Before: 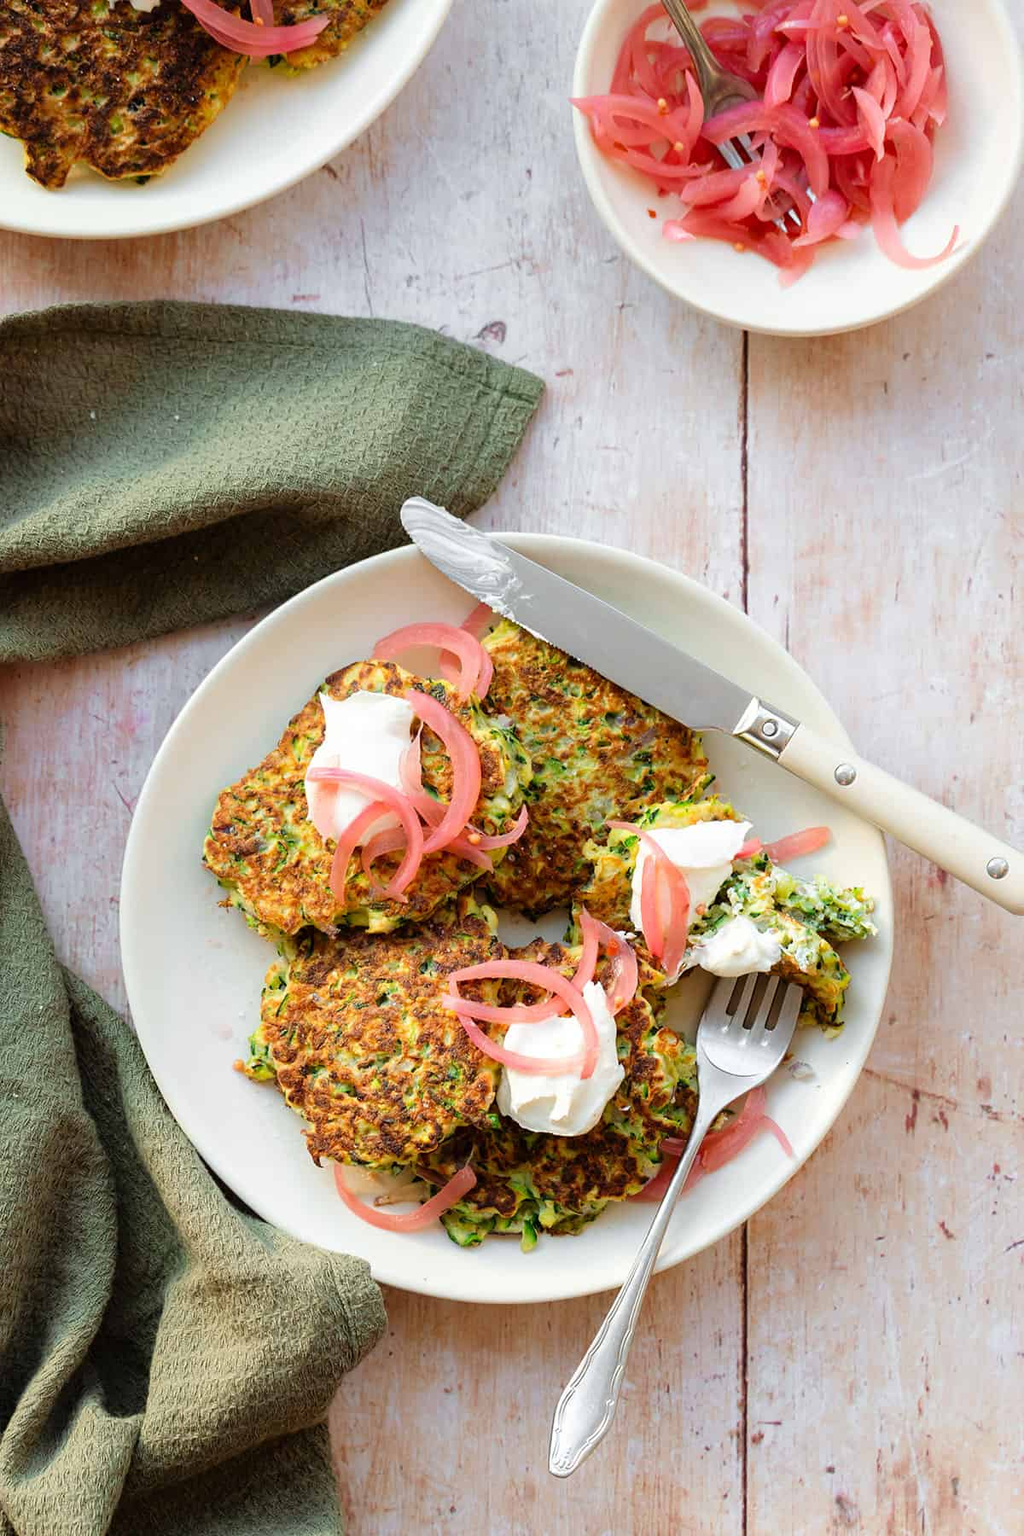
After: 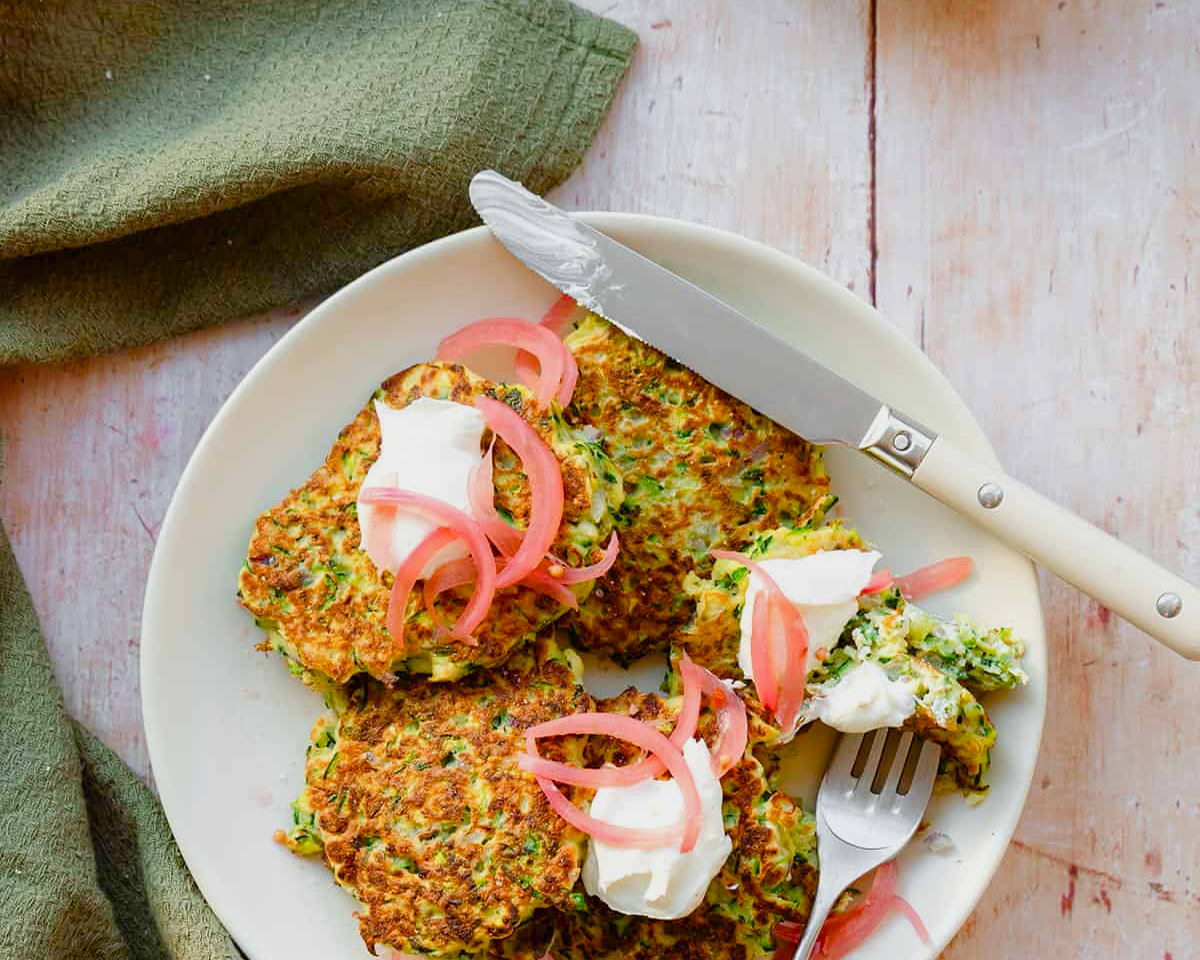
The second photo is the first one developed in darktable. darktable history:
crop and rotate: top 22.902%, bottom 23.761%
color balance rgb: perceptual saturation grading › global saturation 20%, perceptual saturation grading › highlights -25.148%, perceptual saturation grading › shadows 49.566%, contrast -9.386%
